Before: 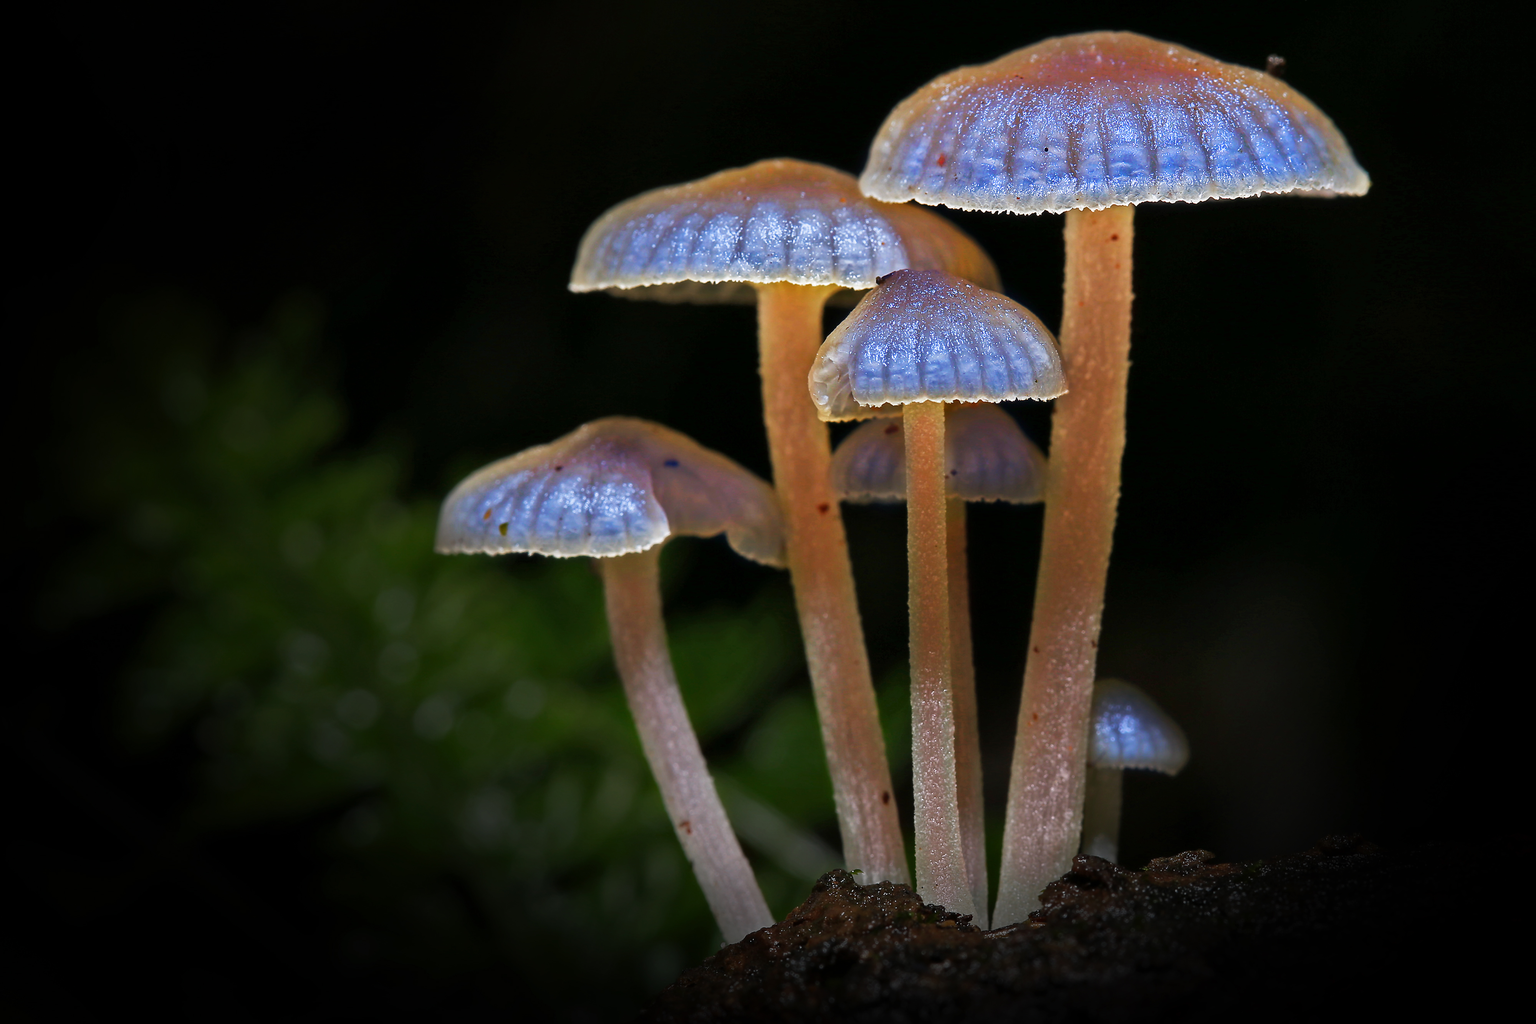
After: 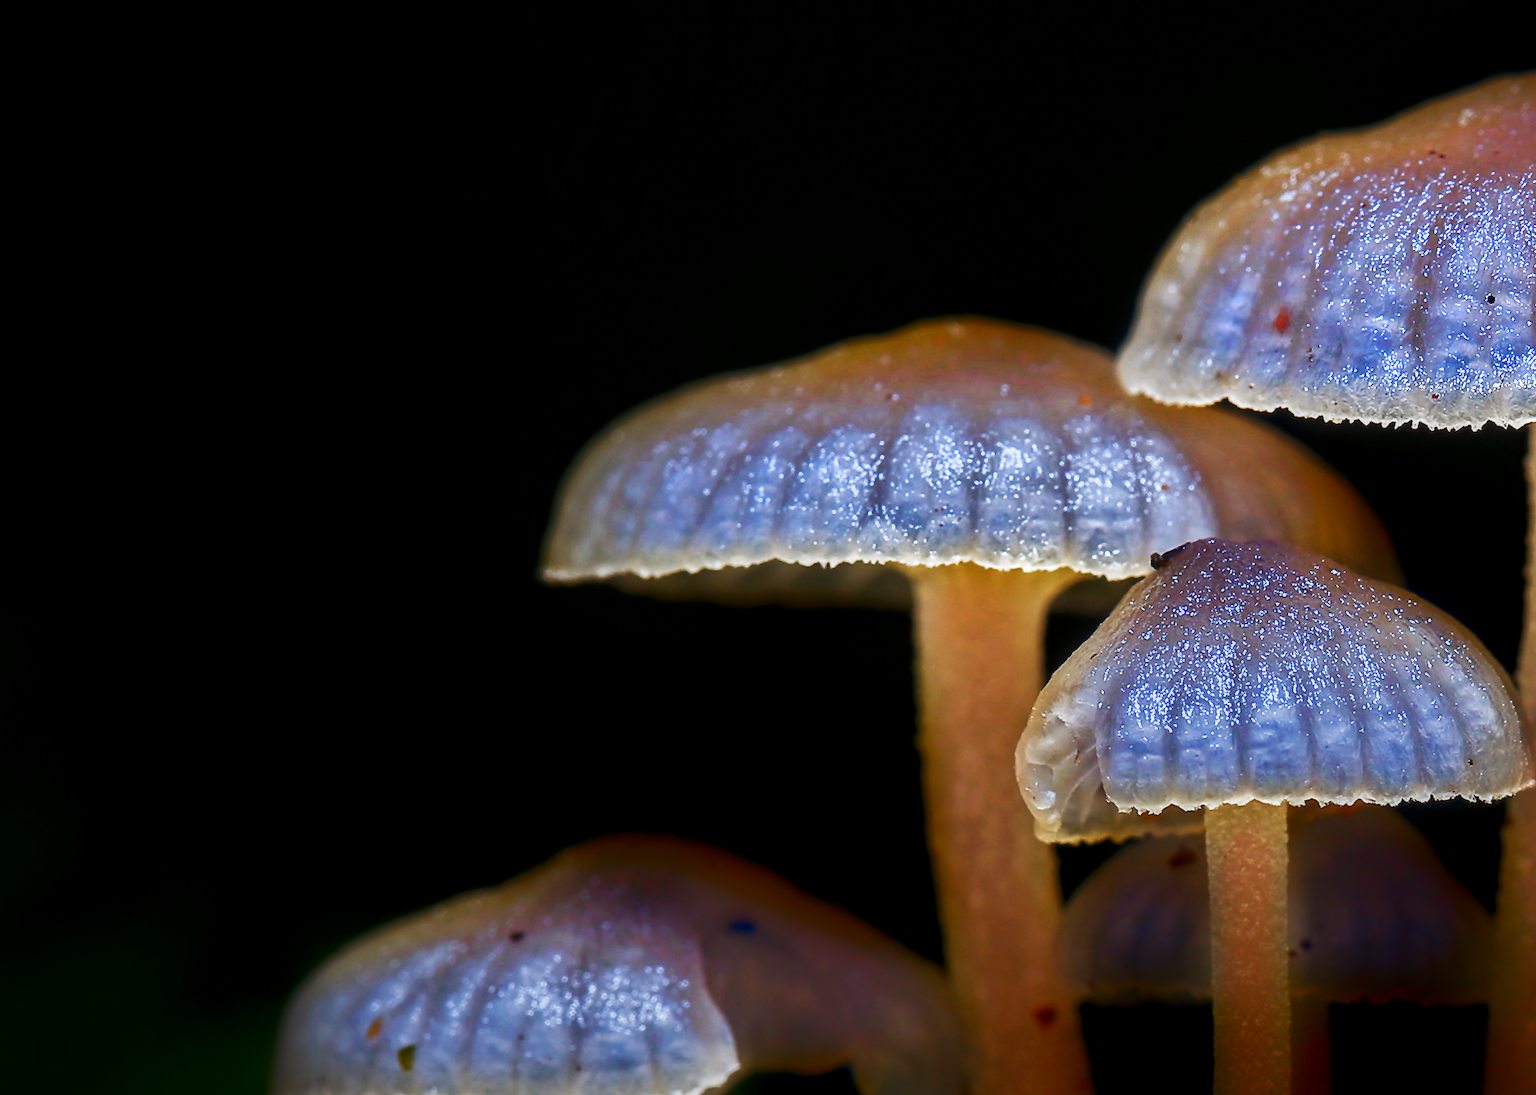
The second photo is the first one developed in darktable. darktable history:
crop: left 19.556%, right 30.401%, bottom 46.458%
shadows and highlights: shadows -88.03, highlights -35.45, shadows color adjustment 99.15%, highlights color adjustment 0%, soften with gaussian
graduated density: rotation -180°, offset 27.42
local contrast: on, module defaults
